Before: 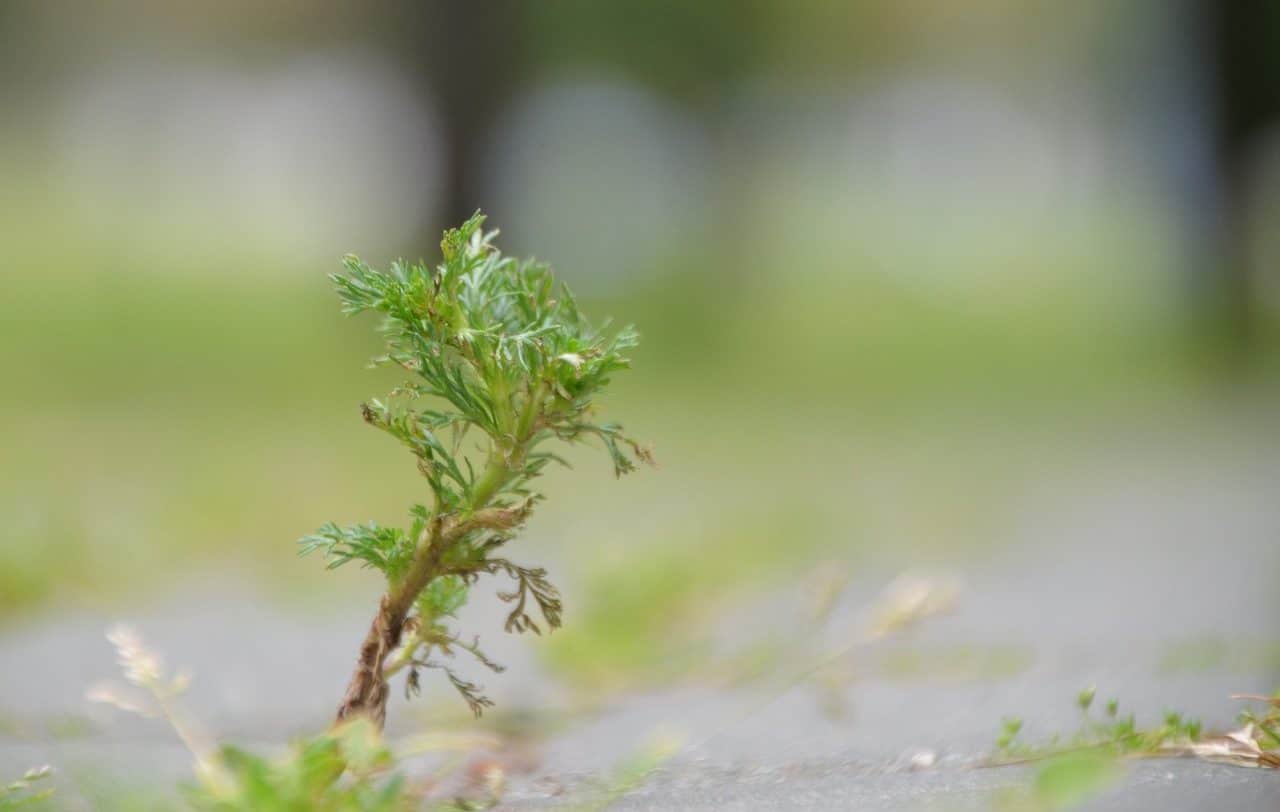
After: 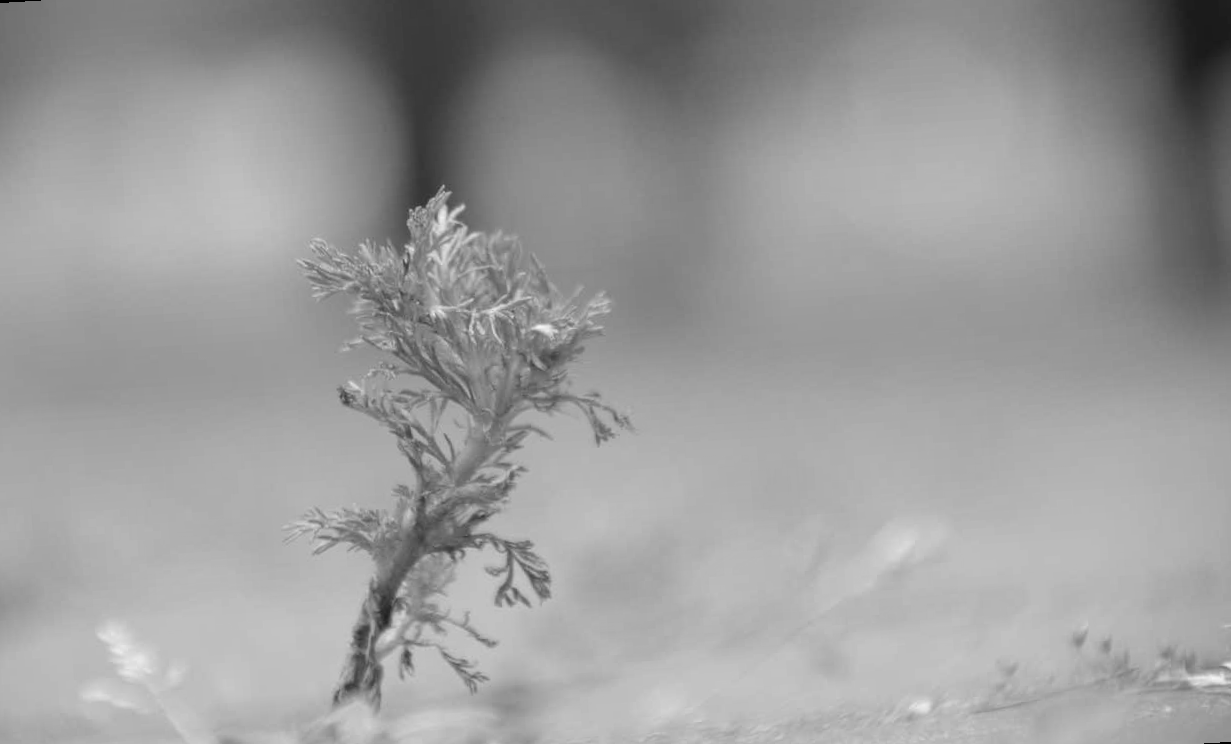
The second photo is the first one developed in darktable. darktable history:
monochrome: on, module defaults
rotate and perspective: rotation -3.52°, crop left 0.036, crop right 0.964, crop top 0.081, crop bottom 0.919
